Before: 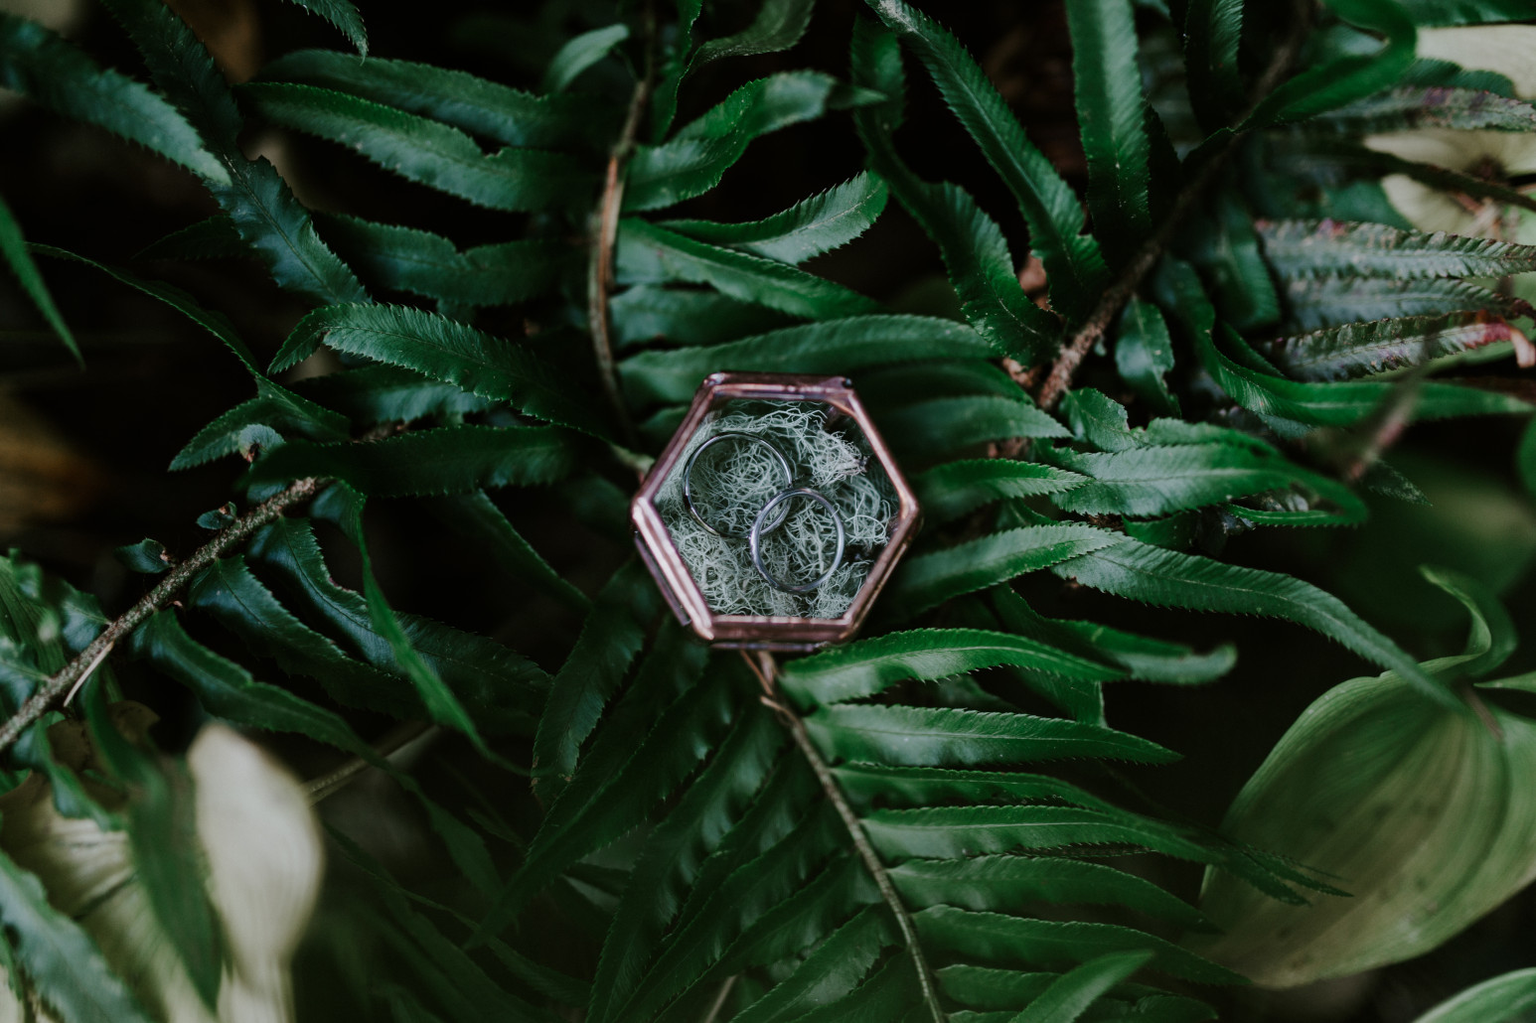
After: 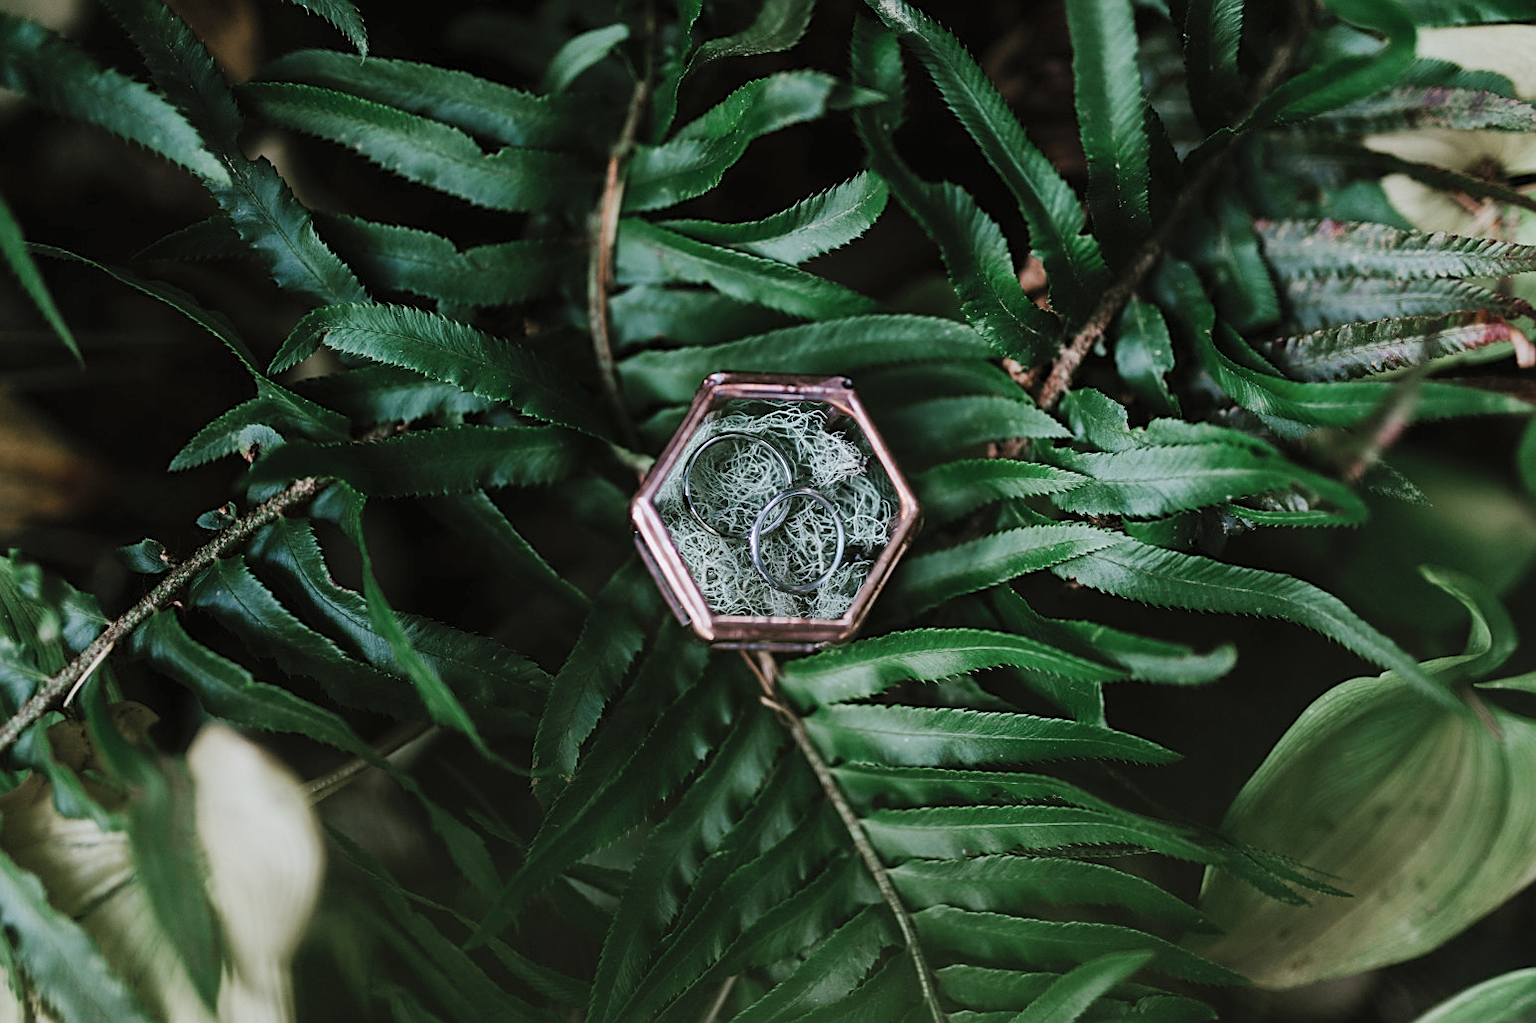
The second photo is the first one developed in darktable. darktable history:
contrast brightness saturation: contrast 0.136, brightness 0.209
sharpen: on, module defaults
